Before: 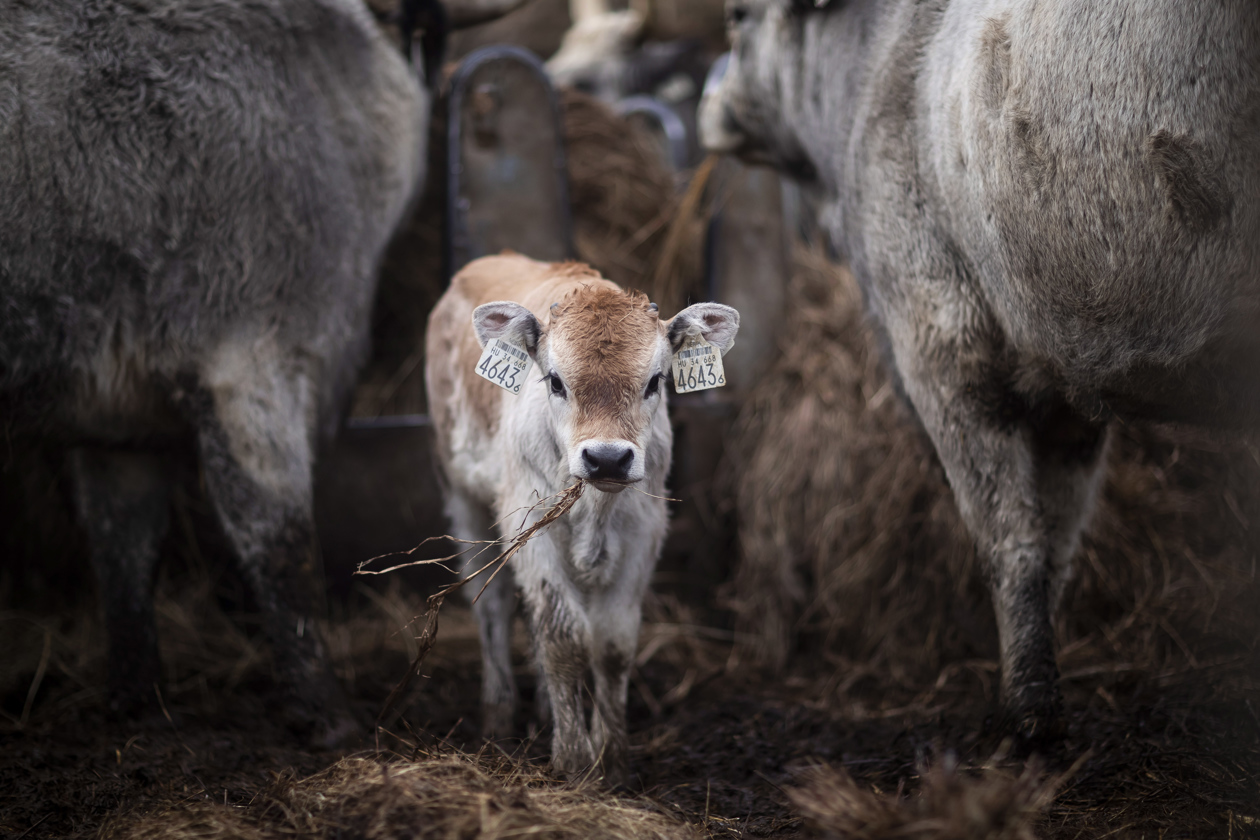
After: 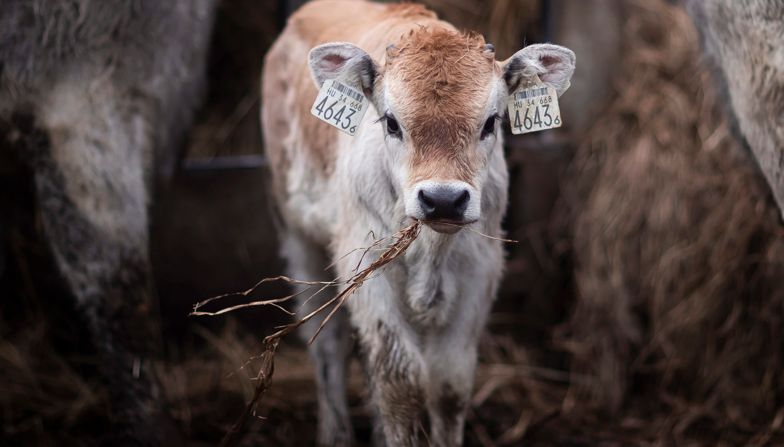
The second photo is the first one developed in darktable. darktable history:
crop: left 13.057%, top 30.852%, right 24.68%, bottom 15.84%
